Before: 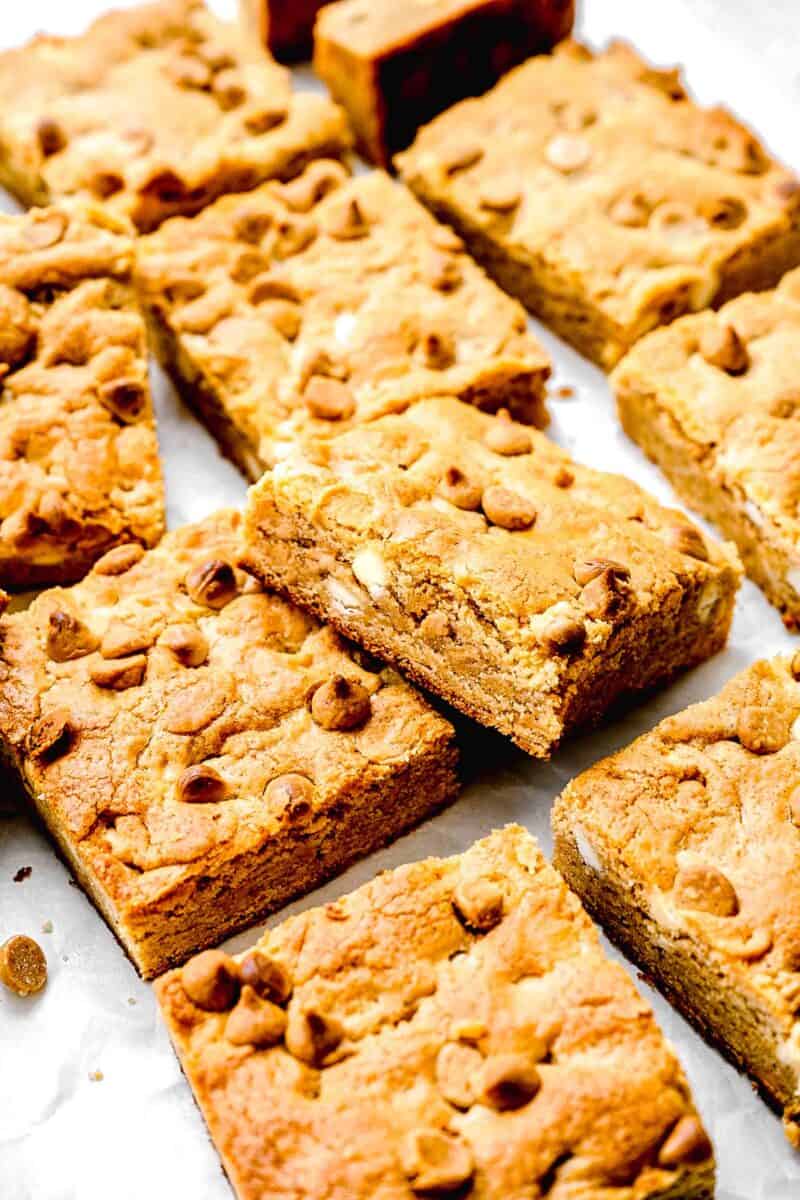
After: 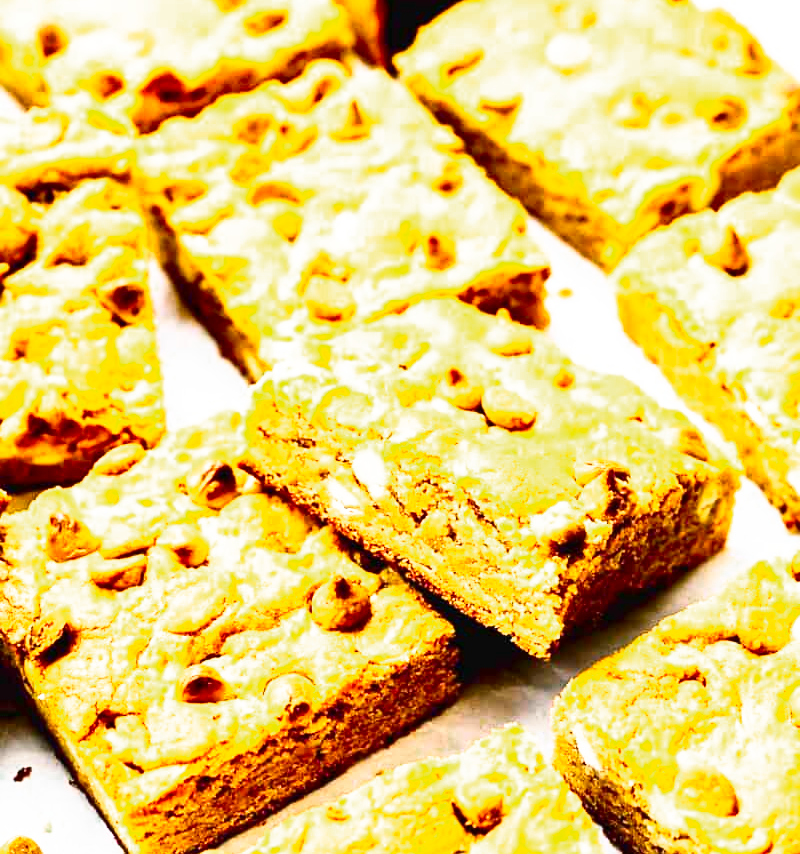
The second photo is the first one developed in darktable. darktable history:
crop and rotate: top 8.353%, bottom 20.425%
contrast brightness saturation: contrast 0.174, saturation 0.301
base curve: curves: ch0 [(0, 0) (0.495, 0.917) (1, 1)], preserve colors none
color zones: curves: ch0 [(0, 0.558) (0.143, 0.548) (0.286, 0.447) (0.429, 0.259) (0.571, 0.5) (0.714, 0.5) (0.857, 0.593) (1, 0.558)]; ch1 [(0, 0.543) (0.01, 0.544) (0.12, 0.492) (0.248, 0.458) (0.5, 0.534) (0.748, 0.5) (0.99, 0.469) (1, 0.543)]; ch2 [(0, 0.507) (0.143, 0.522) (0.286, 0.505) (0.429, 0.5) (0.571, 0.5) (0.714, 0.5) (0.857, 0.5) (1, 0.507)]
